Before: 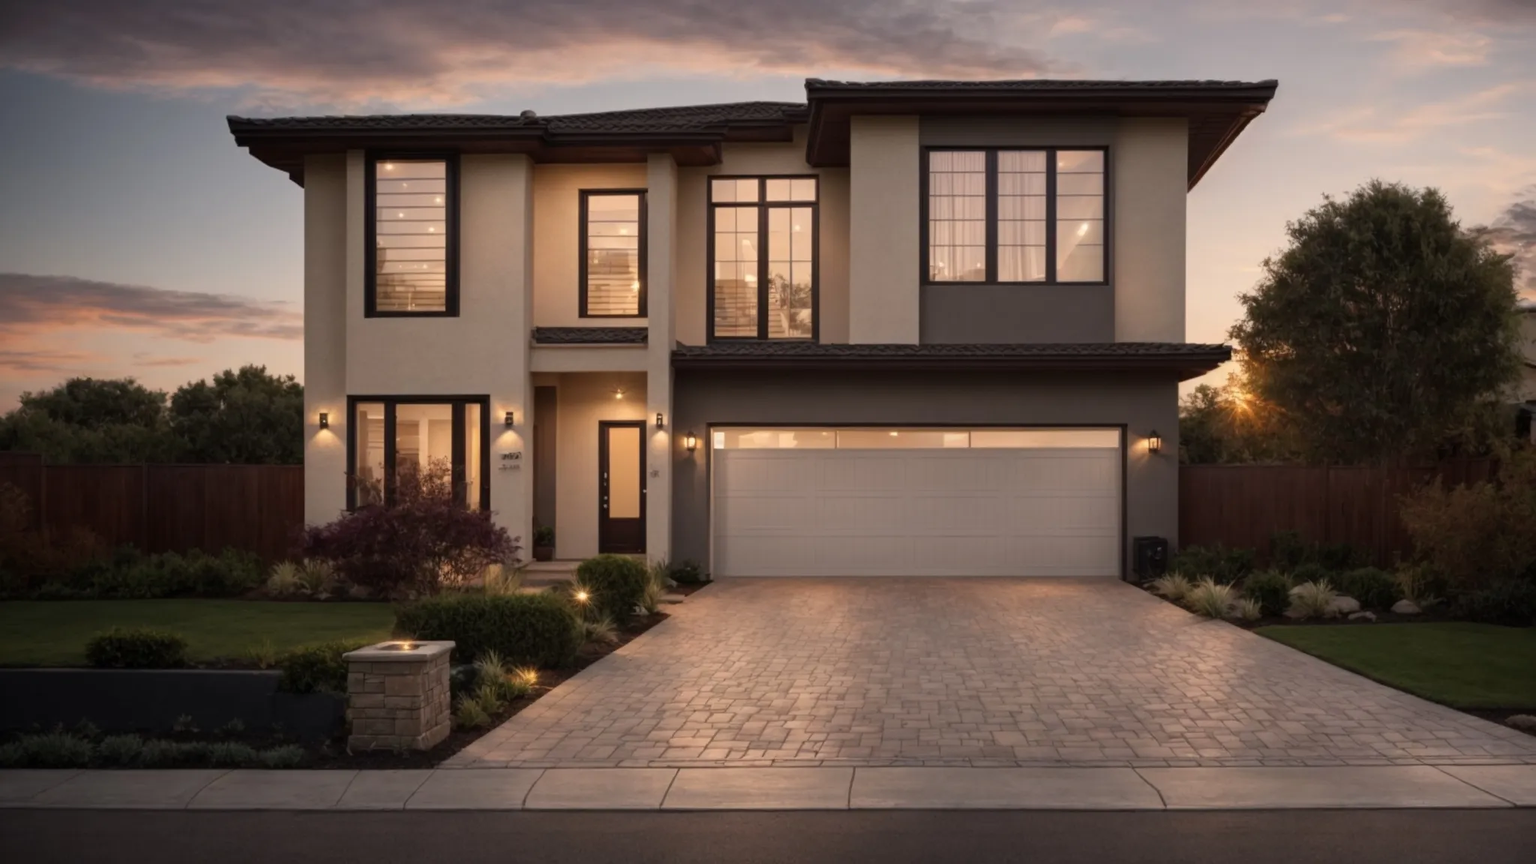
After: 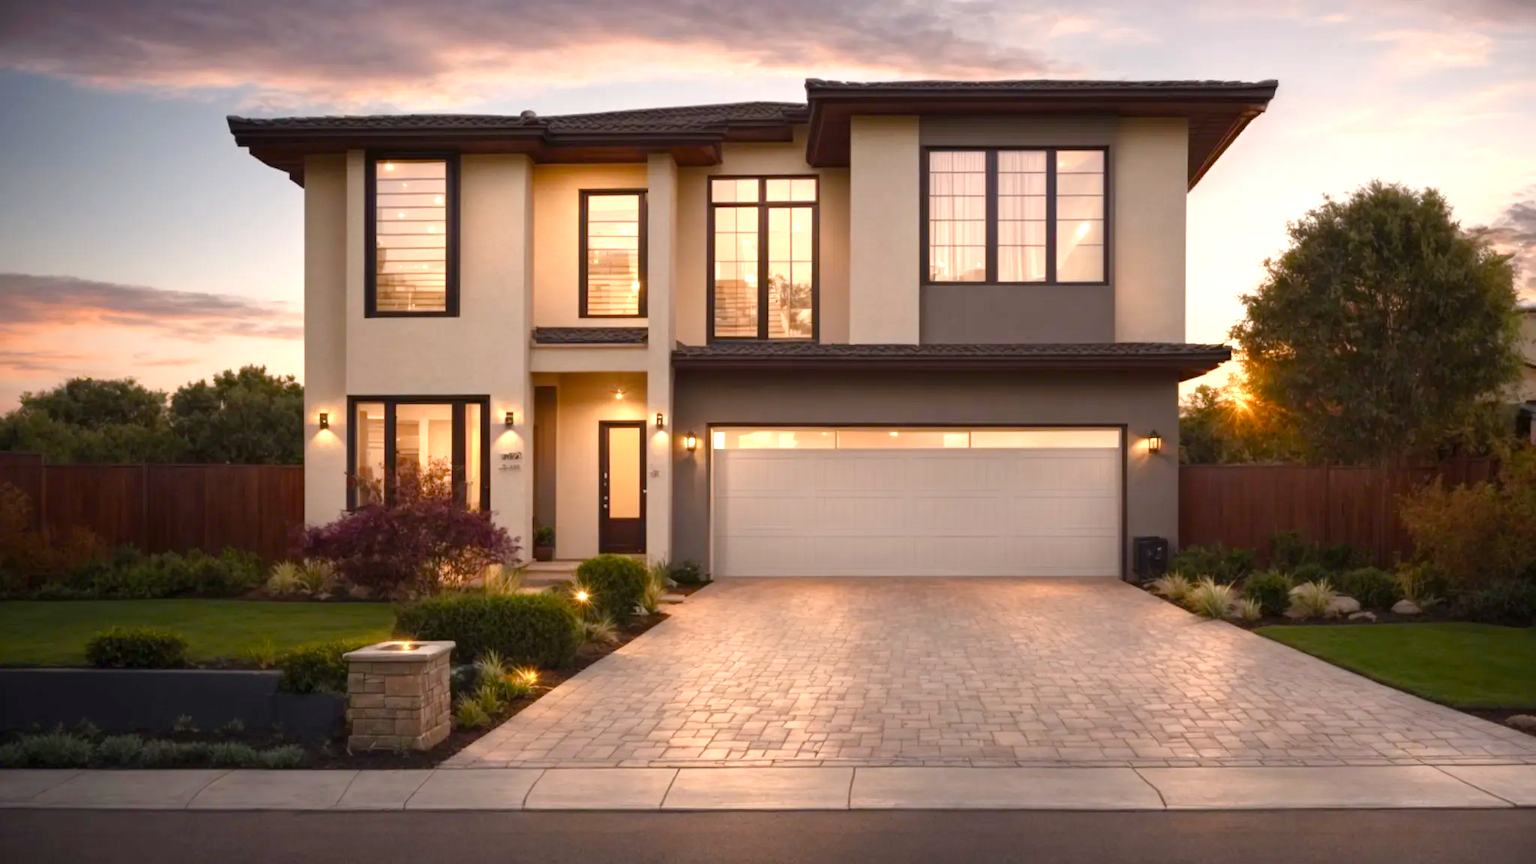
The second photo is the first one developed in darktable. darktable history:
color balance rgb: perceptual saturation grading › global saturation 35%, perceptual saturation grading › highlights -30%, perceptual saturation grading › shadows 35%, perceptual brilliance grading › global brilliance 3%, perceptual brilliance grading › highlights -3%, perceptual brilliance grading › shadows 3%
exposure: black level correction 0, exposure 0.95 EV, compensate exposure bias true, compensate highlight preservation false
